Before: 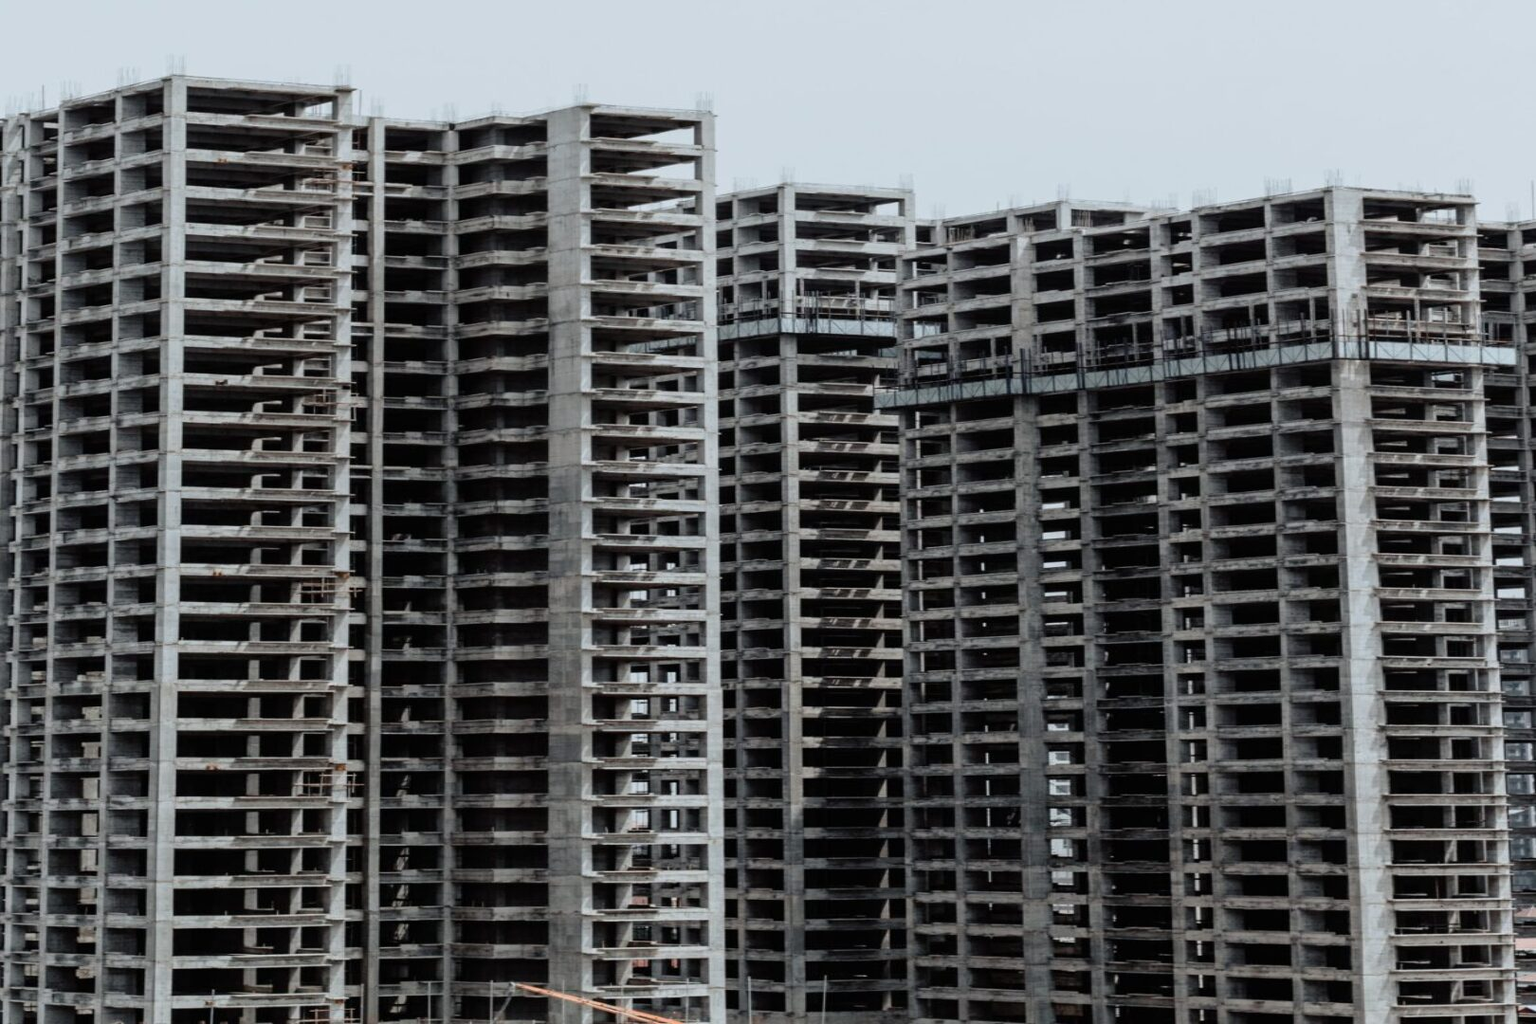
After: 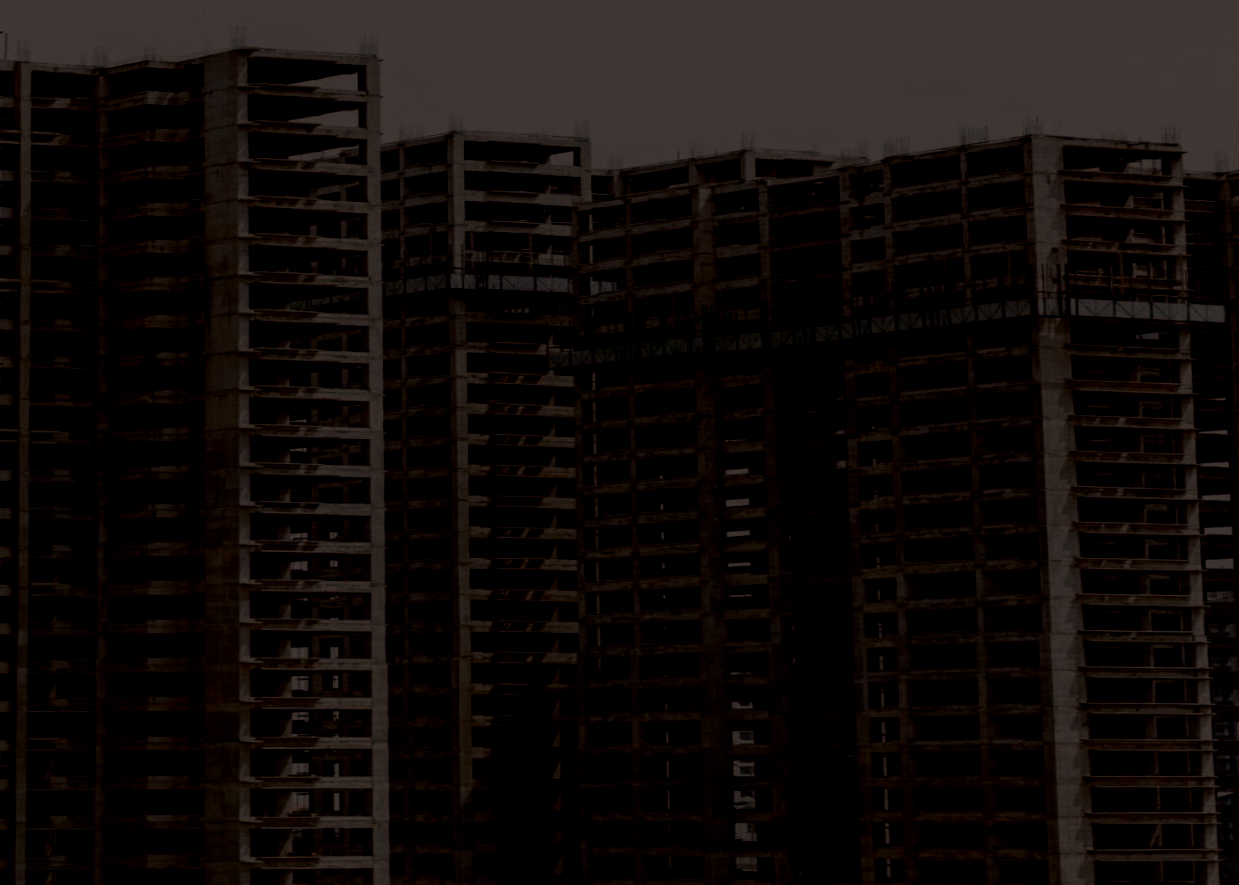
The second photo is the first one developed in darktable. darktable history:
contrast brightness saturation: contrast 0.09, brightness -0.59, saturation 0.17
white balance: red 1.127, blue 0.943
exposure: exposure -2.002 EV, compensate highlight preservation false
filmic rgb: black relative exposure -7.65 EV, white relative exposure 4.56 EV, hardness 3.61, color science v6 (2022)
local contrast: detail 150%
crop: left 23.095%, top 5.827%, bottom 11.854%
contrast equalizer: octaves 7, y [[0.6 ×6], [0.55 ×6], [0 ×6], [0 ×6], [0 ×6]], mix -0.3
